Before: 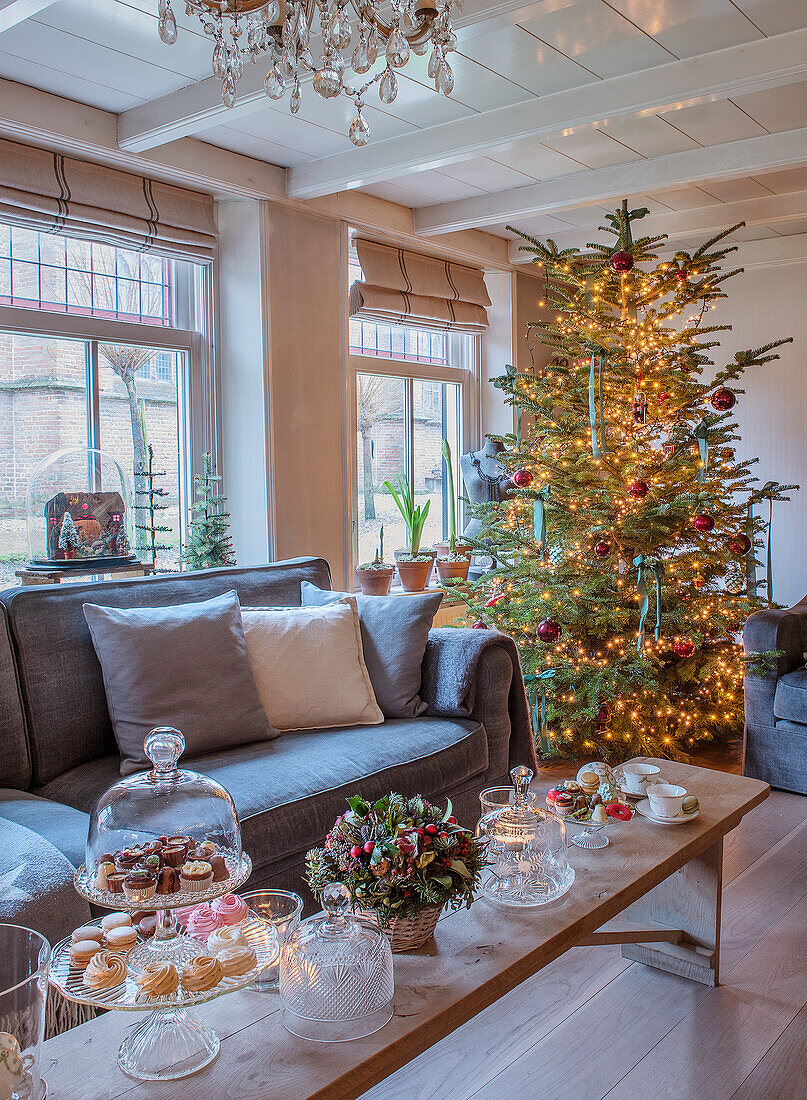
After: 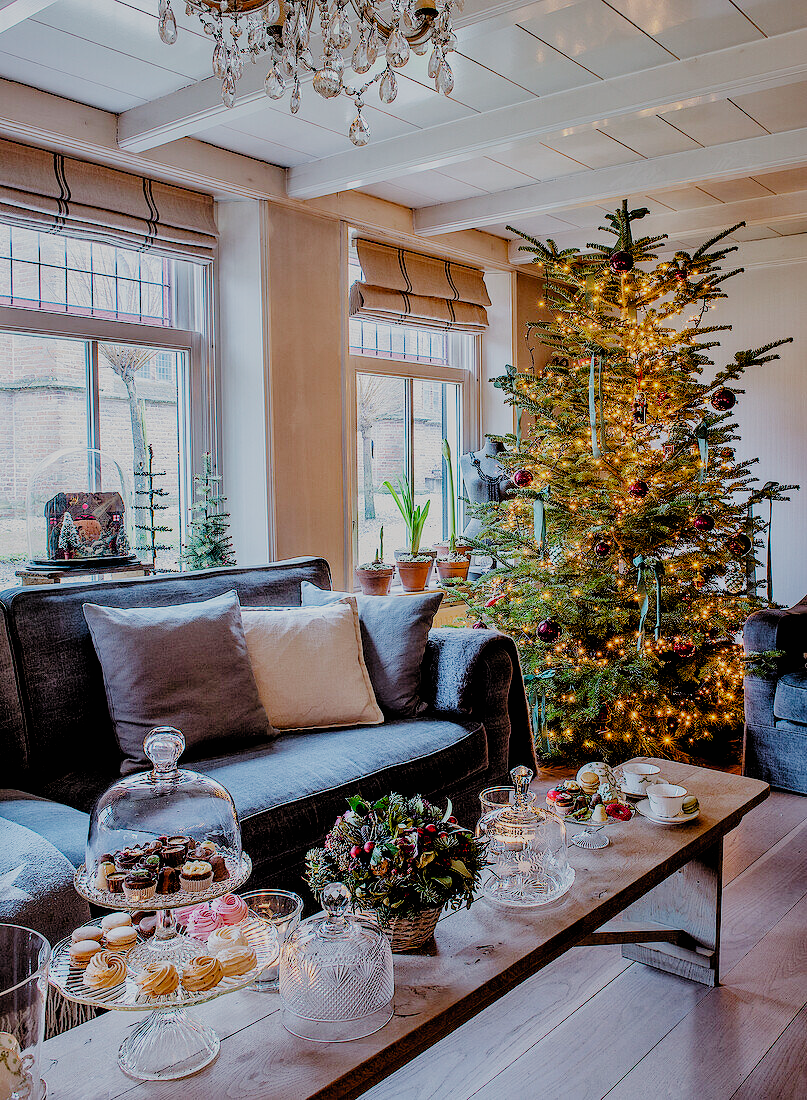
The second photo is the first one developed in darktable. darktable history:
filmic rgb: black relative exposure -2.85 EV, white relative exposure 4.56 EV, hardness 1.77, contrast 1.25, preserve chrominance no, color science v5 (2021)
shadows and highlights: shadows 30.86, highlights 0, soften with gaussian
